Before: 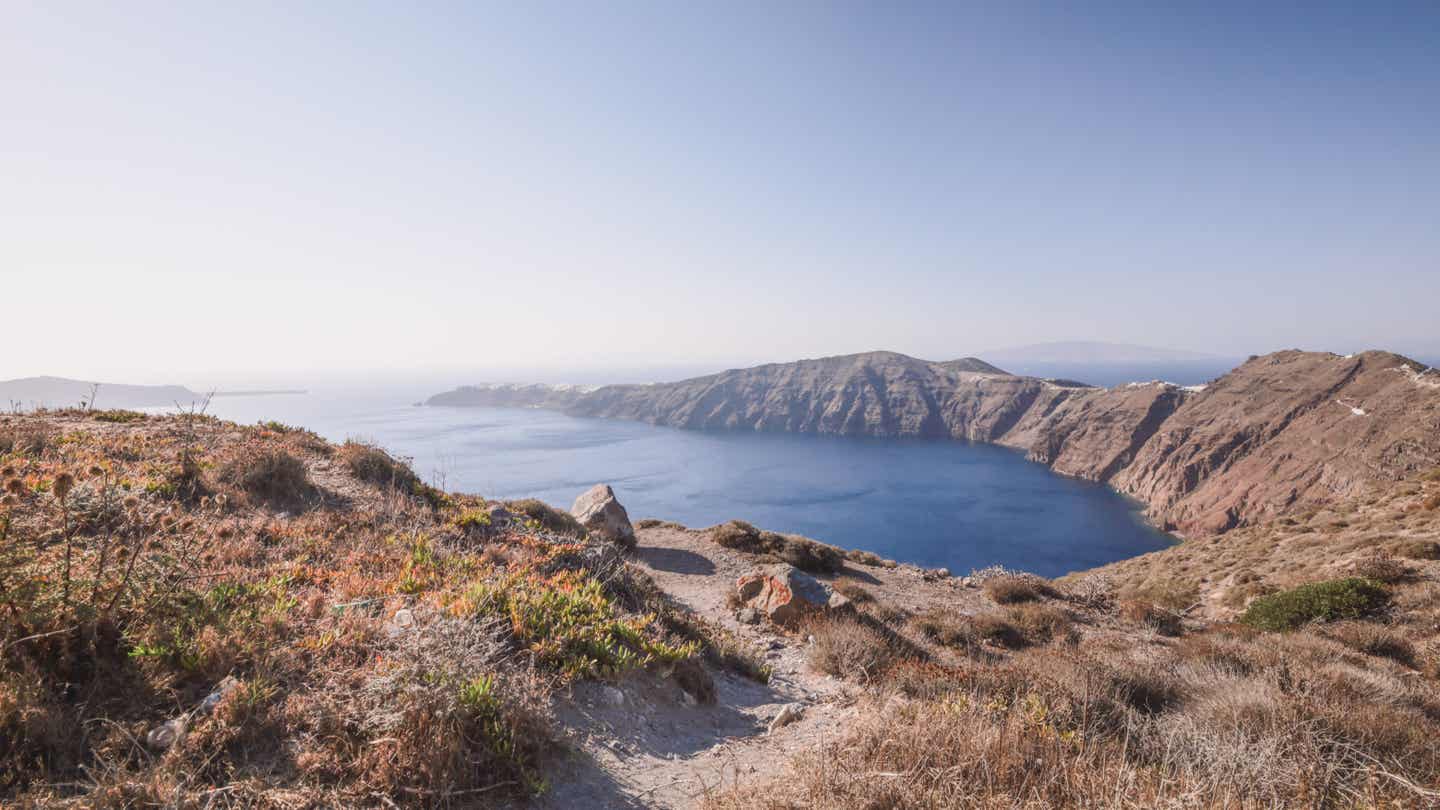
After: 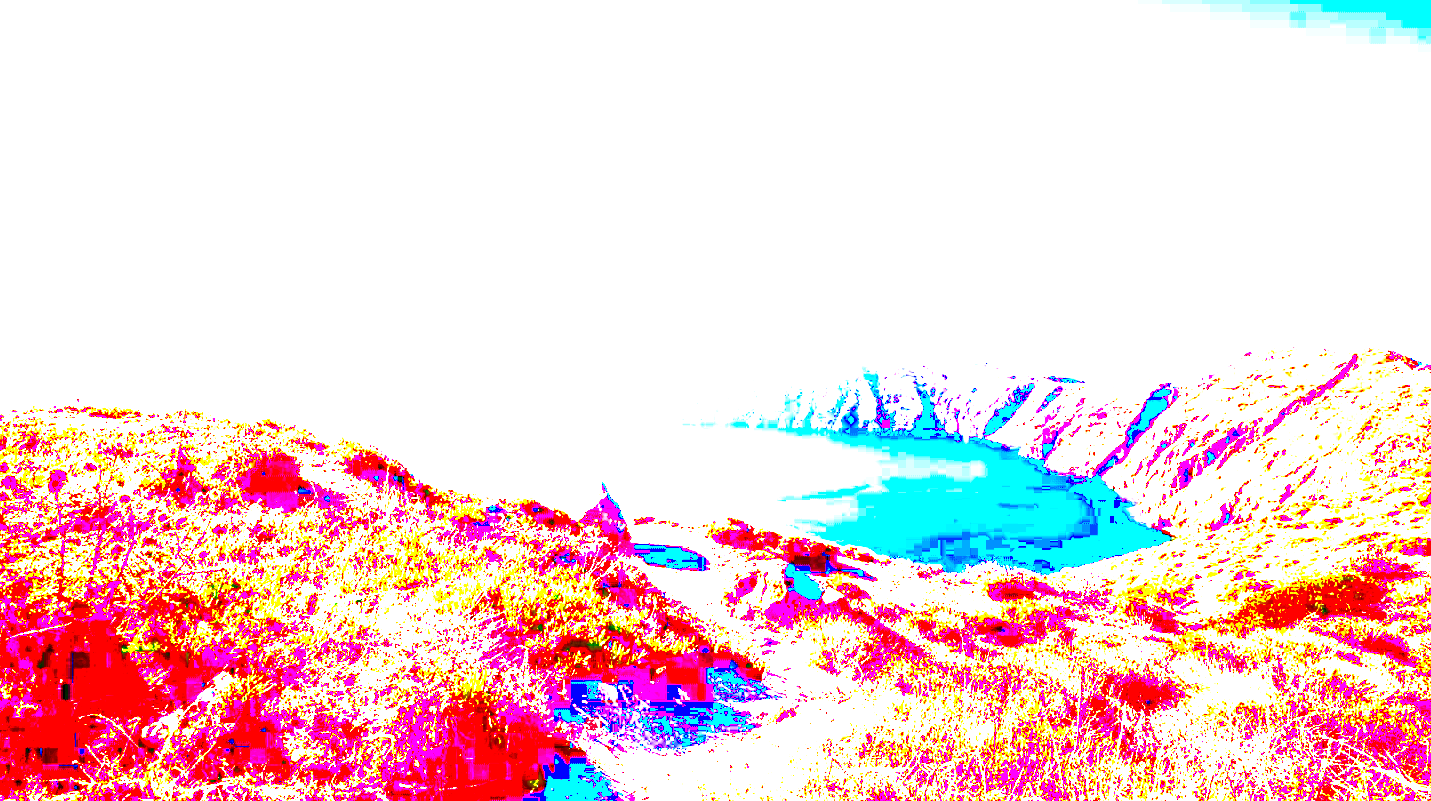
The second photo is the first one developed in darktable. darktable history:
exposure: black level correction 0.099, exposure 3.071 EV, compensate highlight preservation false
crop: left 0.448%, top 0.551%, right 0.145%, bottom 0.56%
contrast brightness saturation: contrast 0.085, saturation 0.017
